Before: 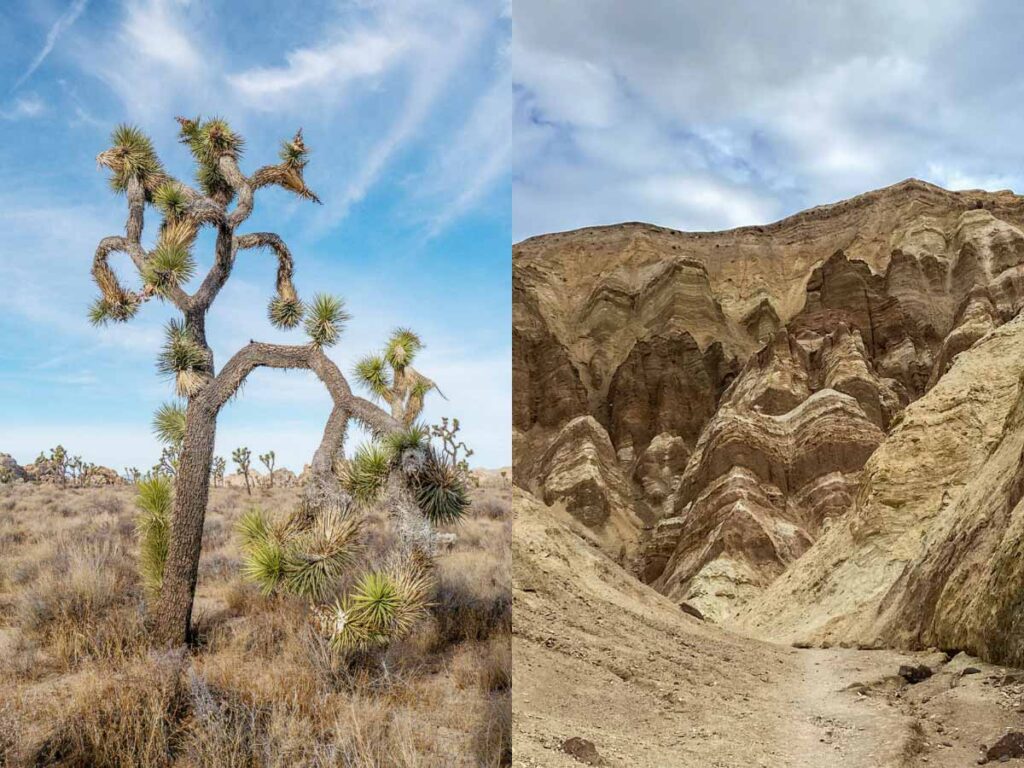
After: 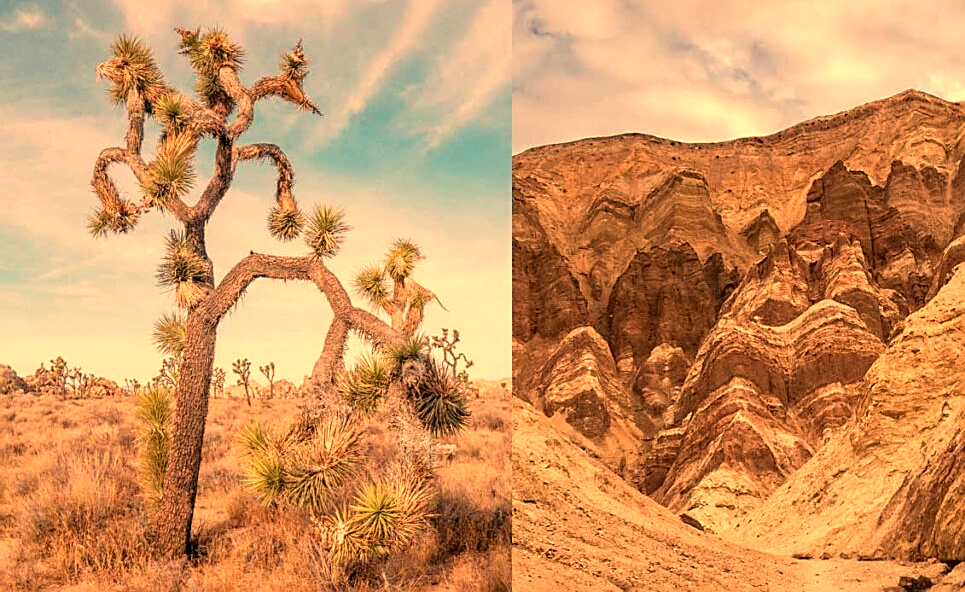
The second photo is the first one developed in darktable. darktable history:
white balance: red 1.467, blue 0.684
sharpen: on, module defaults
crop and rotate: angle 0.03°, top 11.643%, right 5.651%, bottom 11.189%
